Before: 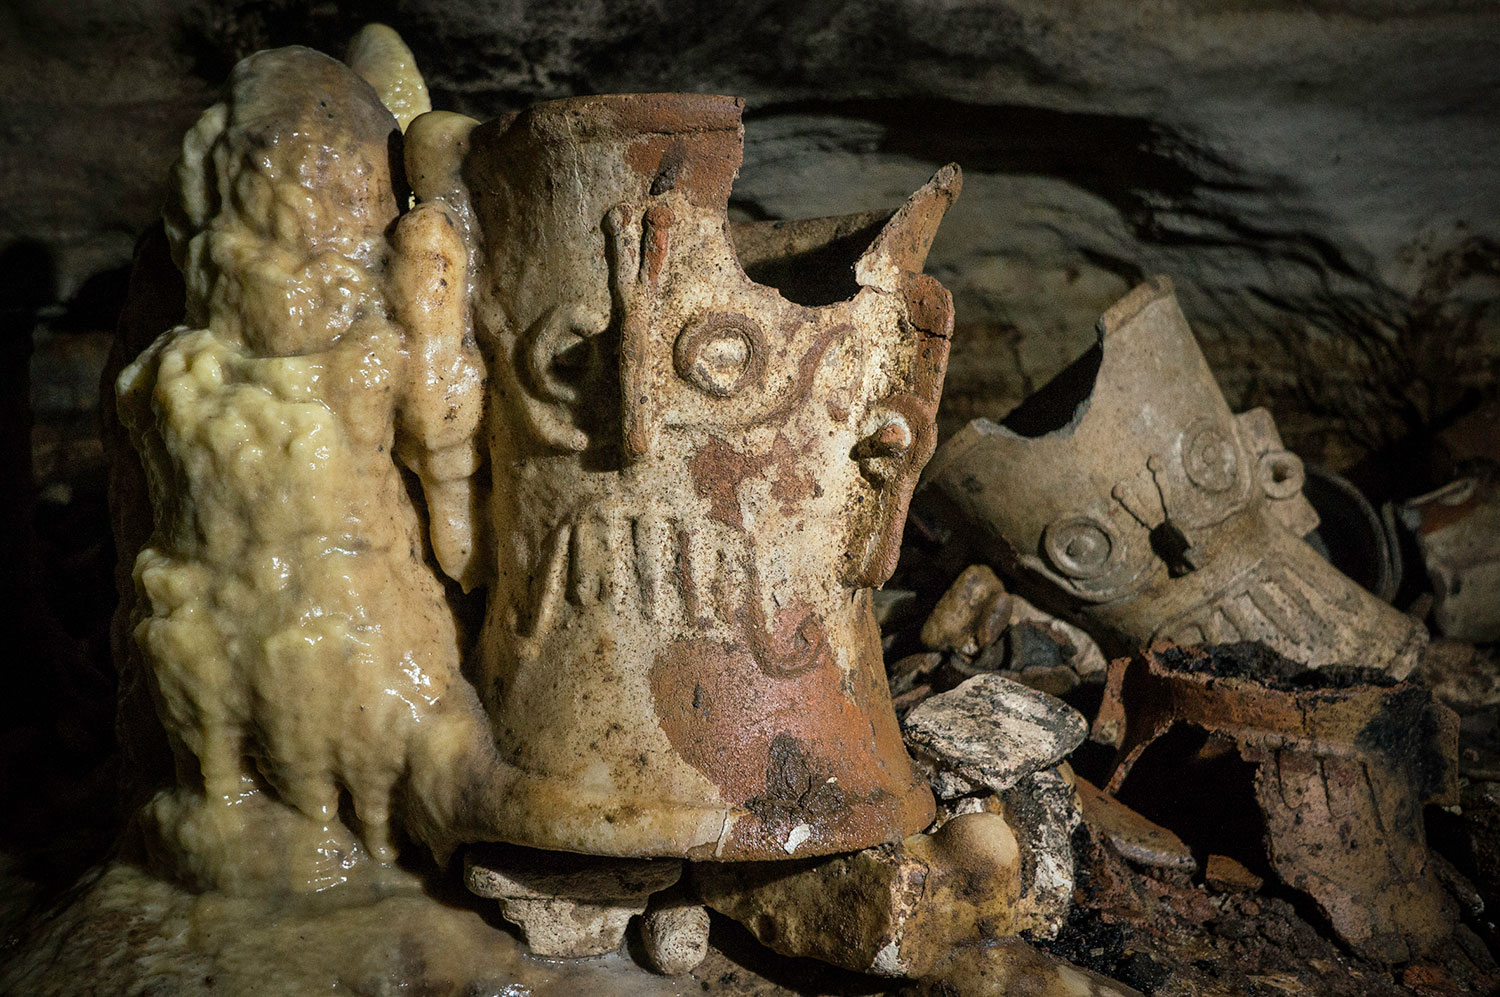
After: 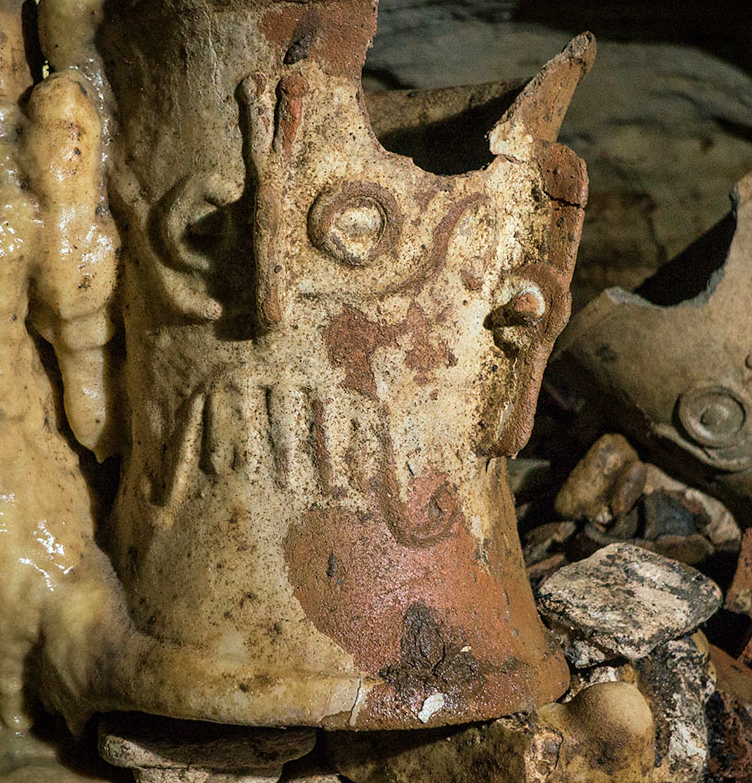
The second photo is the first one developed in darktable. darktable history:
crop and rotate: angle 0.016°, left 24.457%, top 13.244%, right 25.362%, bottom 8.18%
velvia: on, module defaults
